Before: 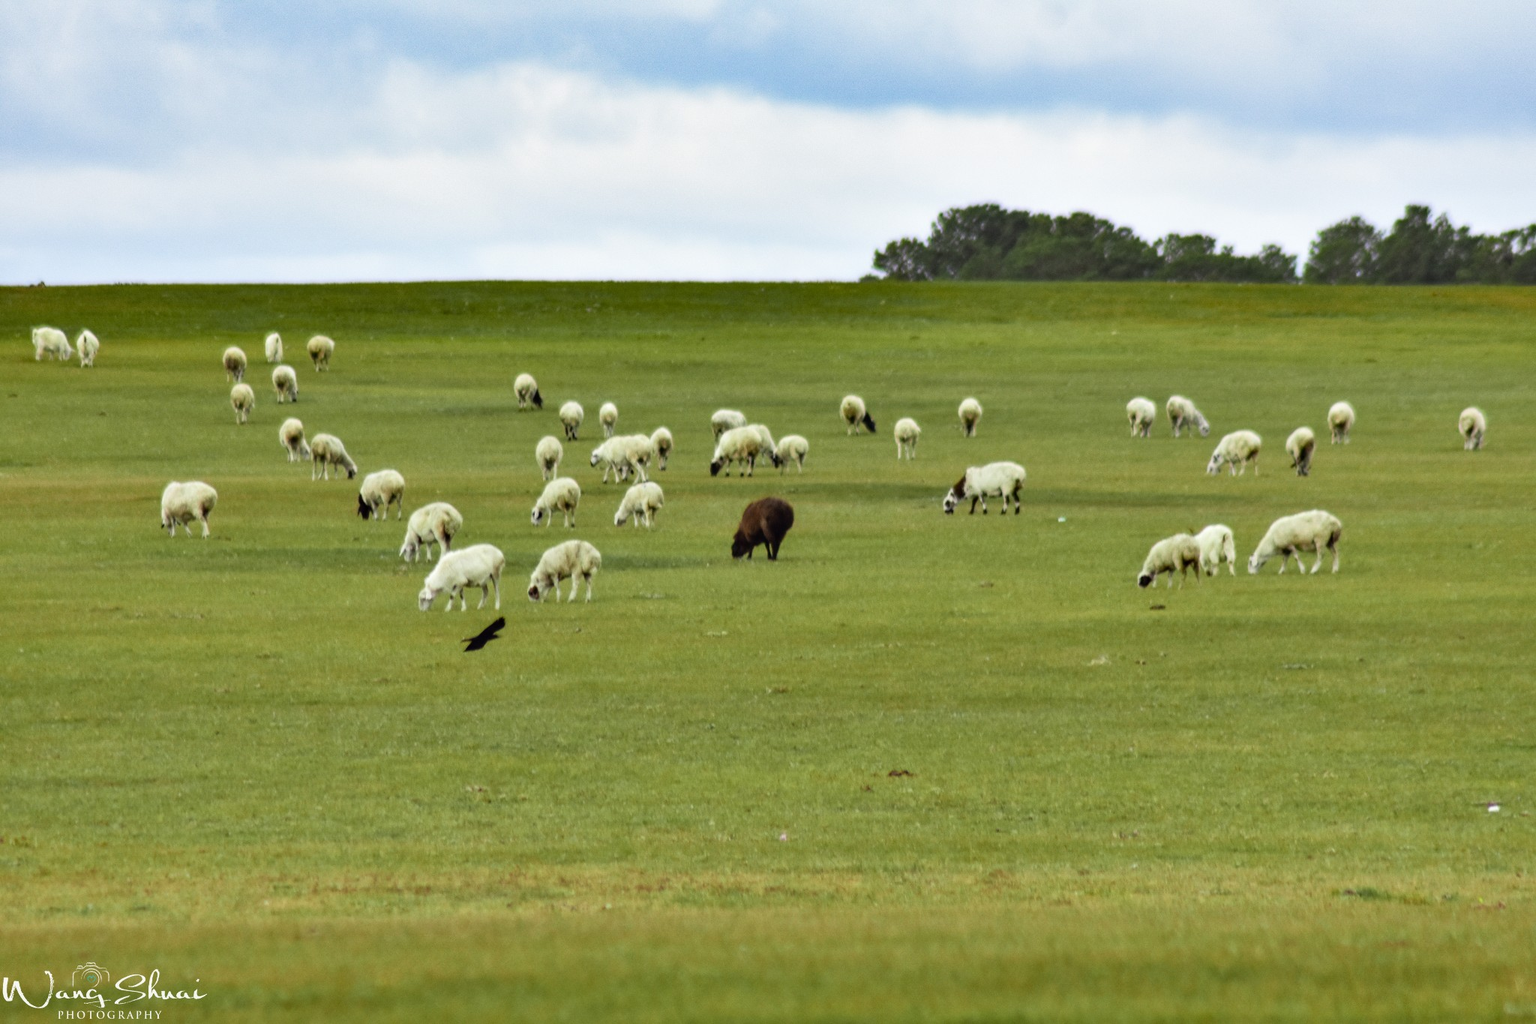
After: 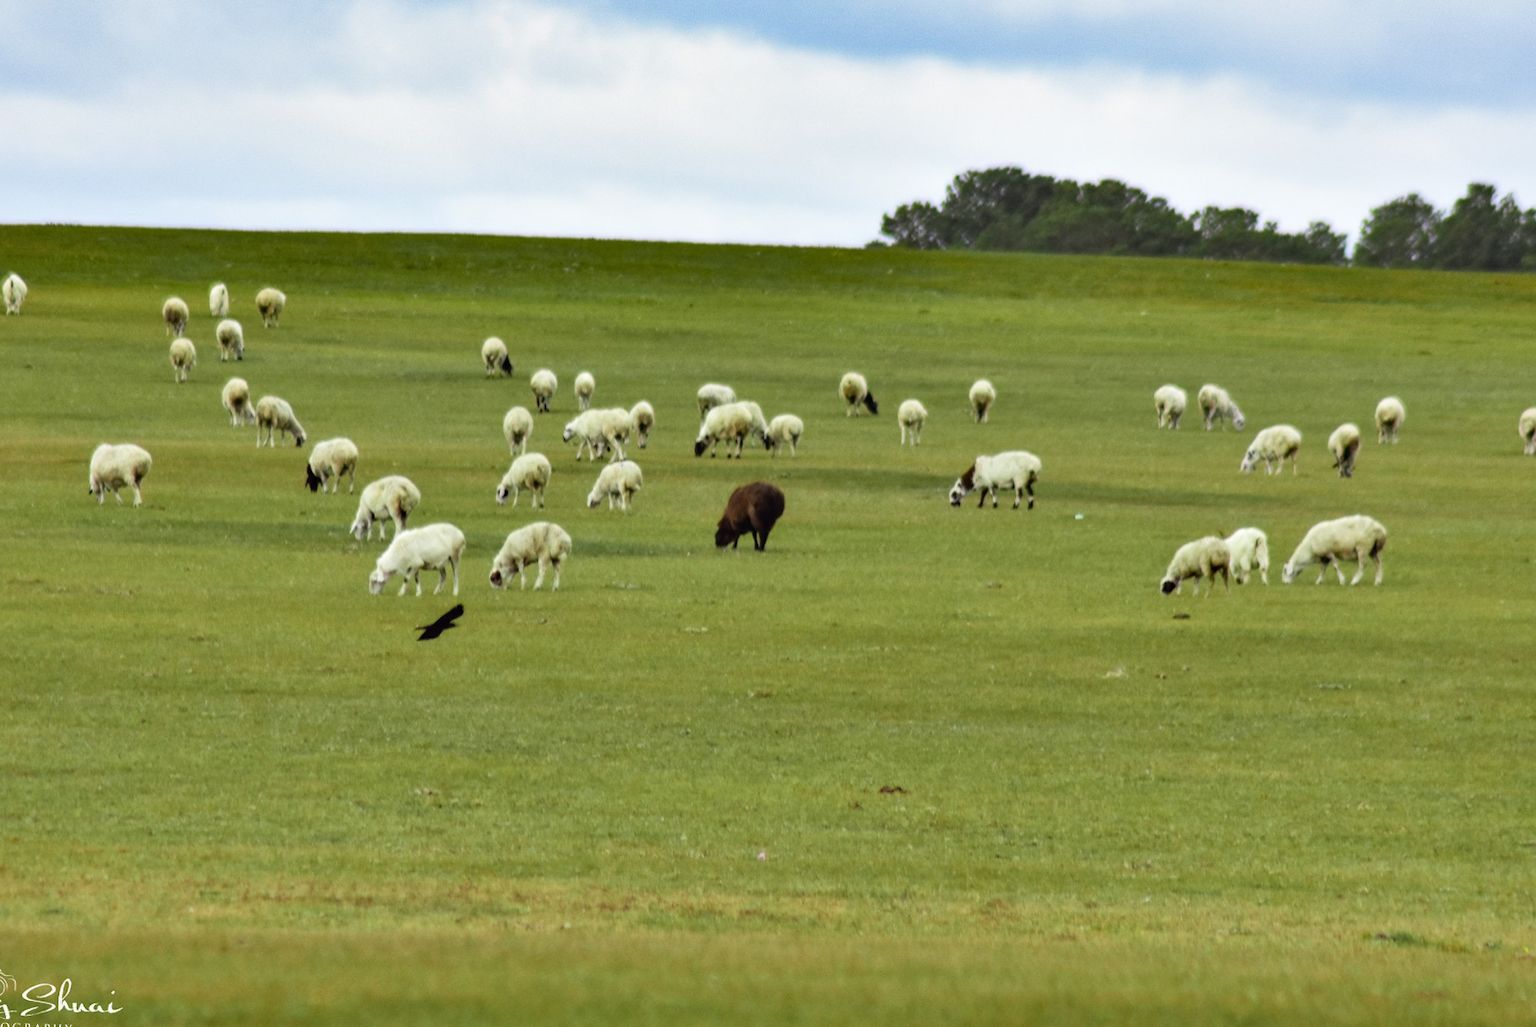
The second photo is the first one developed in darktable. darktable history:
crop and rotate: angle -1.84°, left 3.135%, top 3.712%, right 1.579%, bottom 0.683%
